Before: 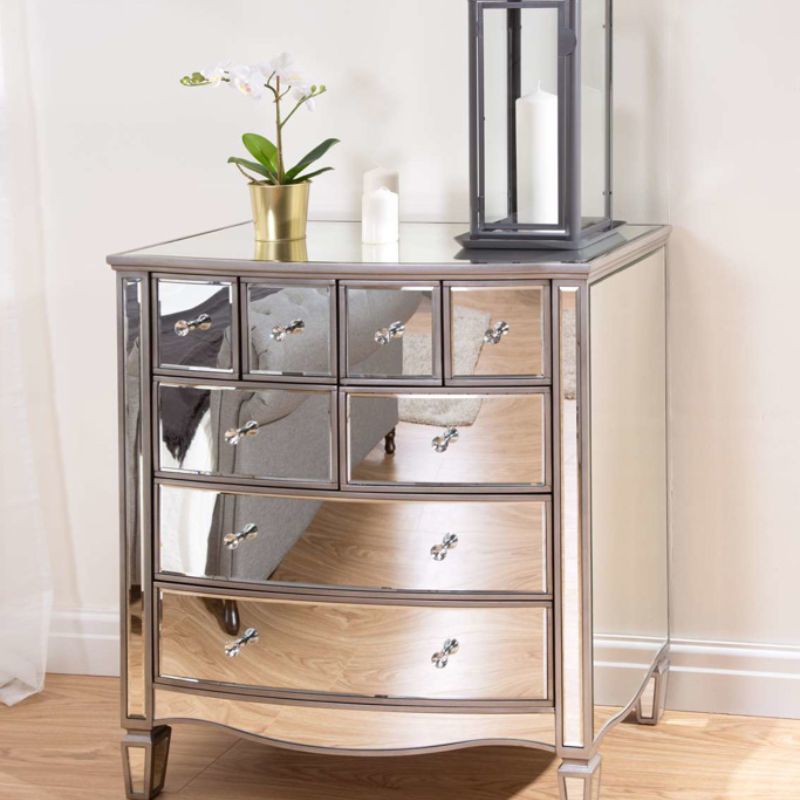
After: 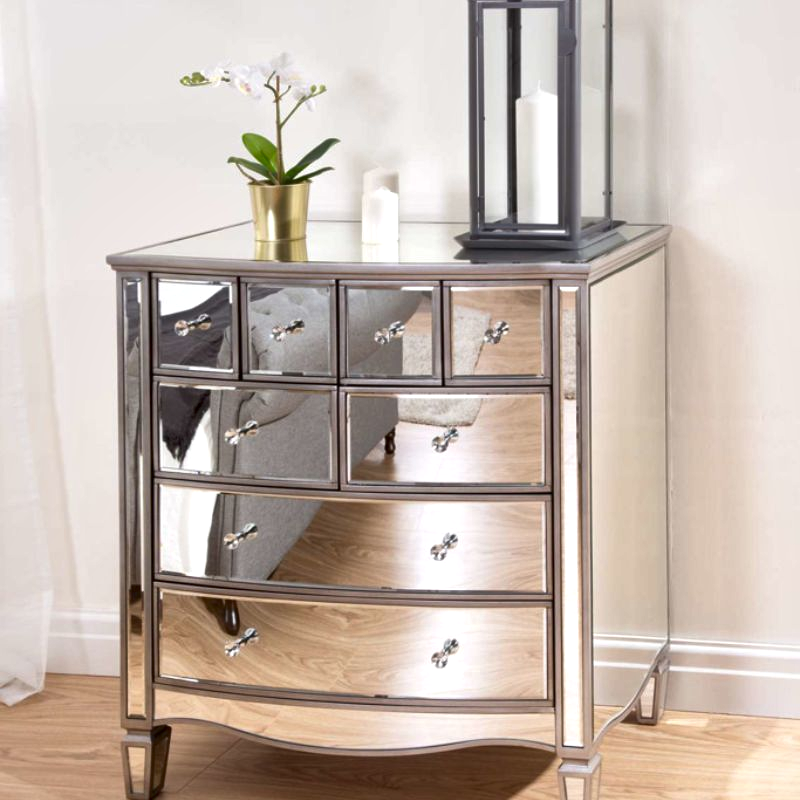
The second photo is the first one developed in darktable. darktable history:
local contrast: mode bilateral grid, contrast 25, coarseness 61, detail 151%, midtone range 0.2
